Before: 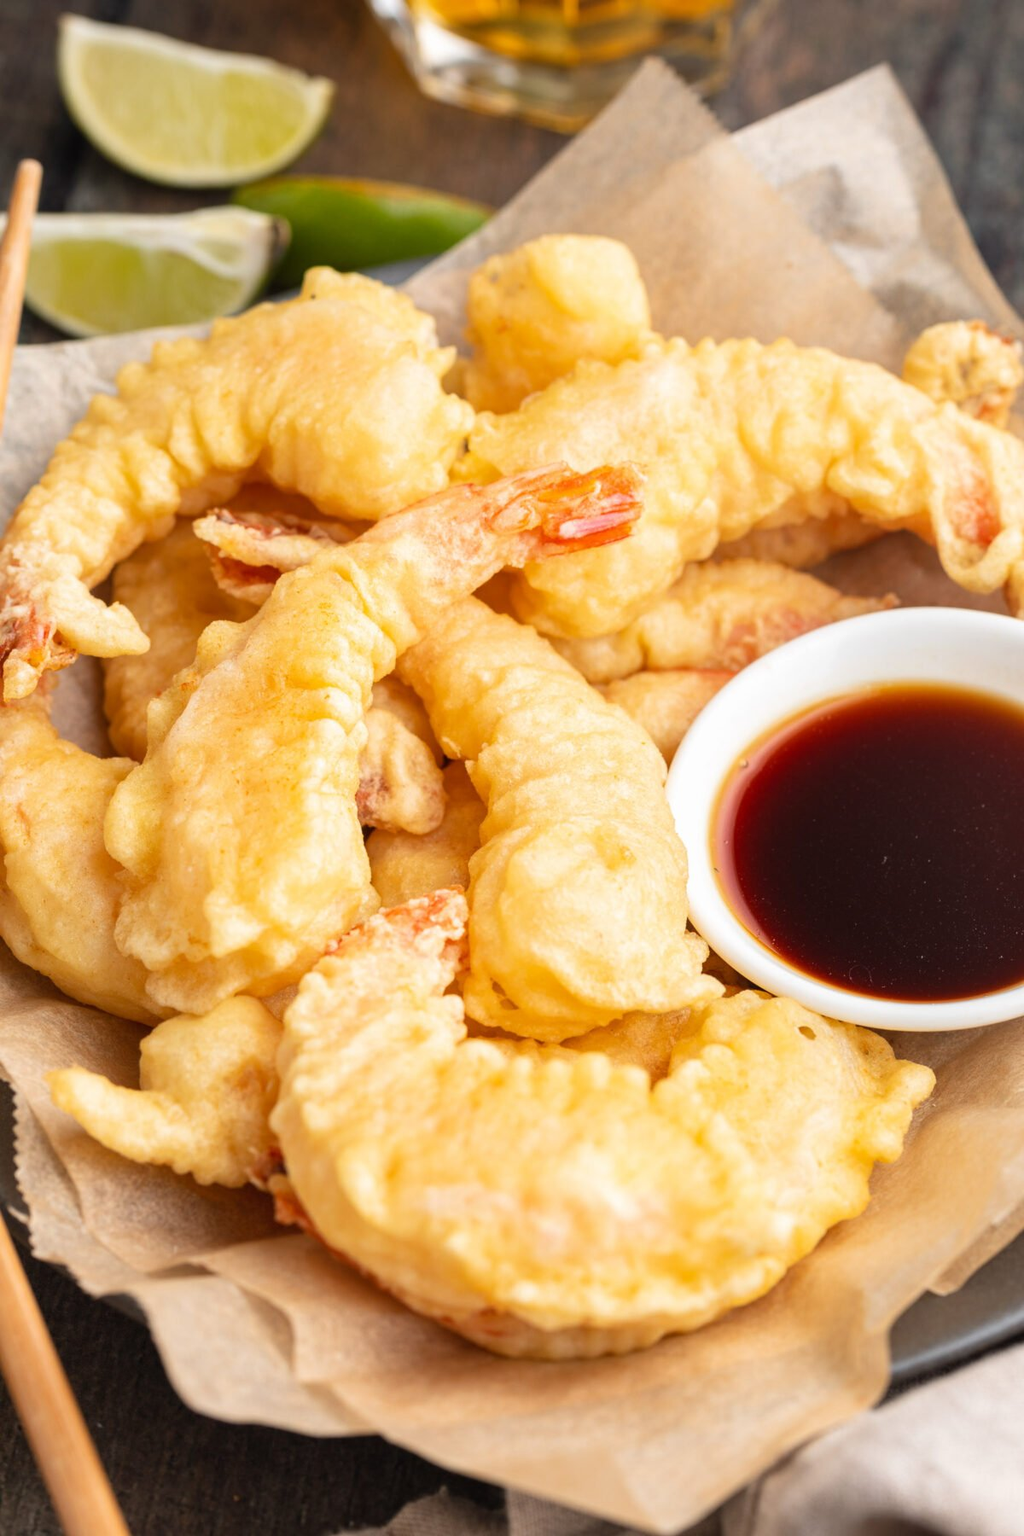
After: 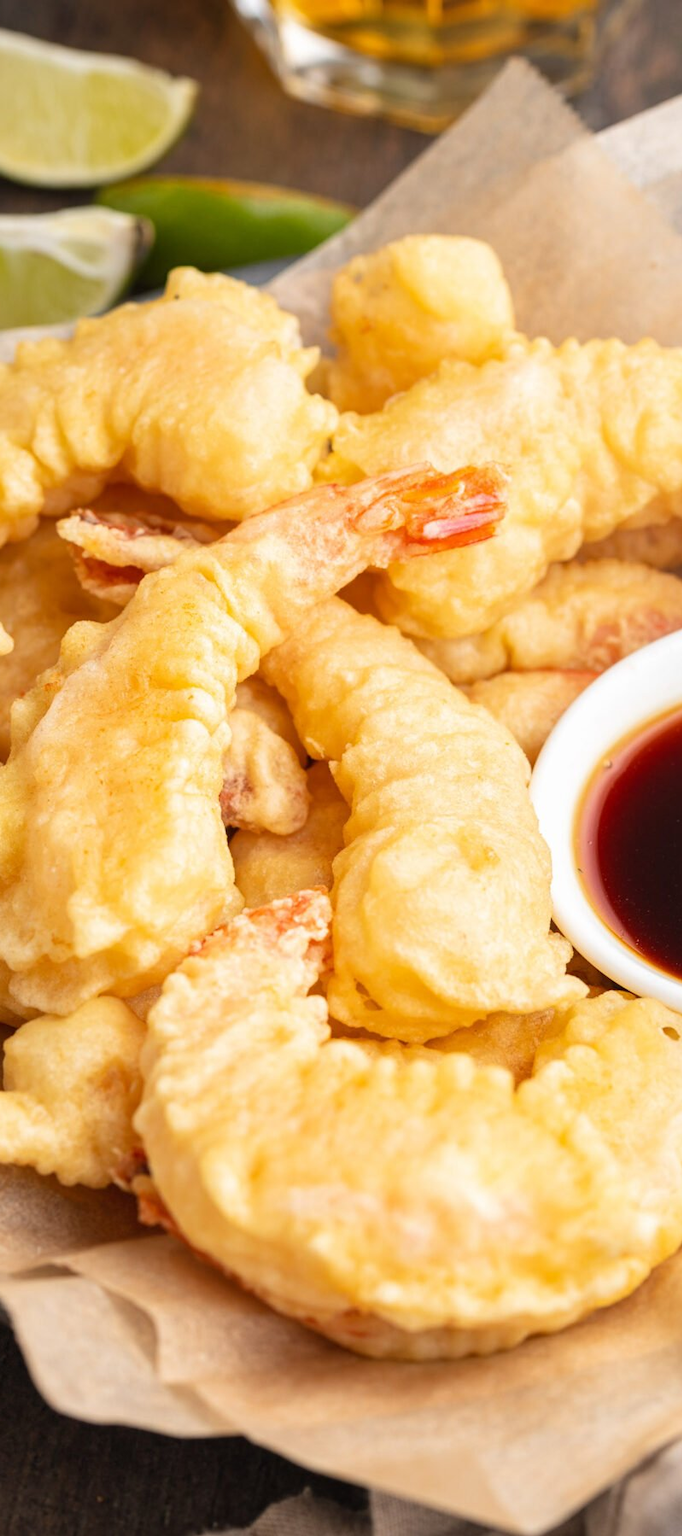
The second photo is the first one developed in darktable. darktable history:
crop and rotate: left 13.368%, right 20.01%
